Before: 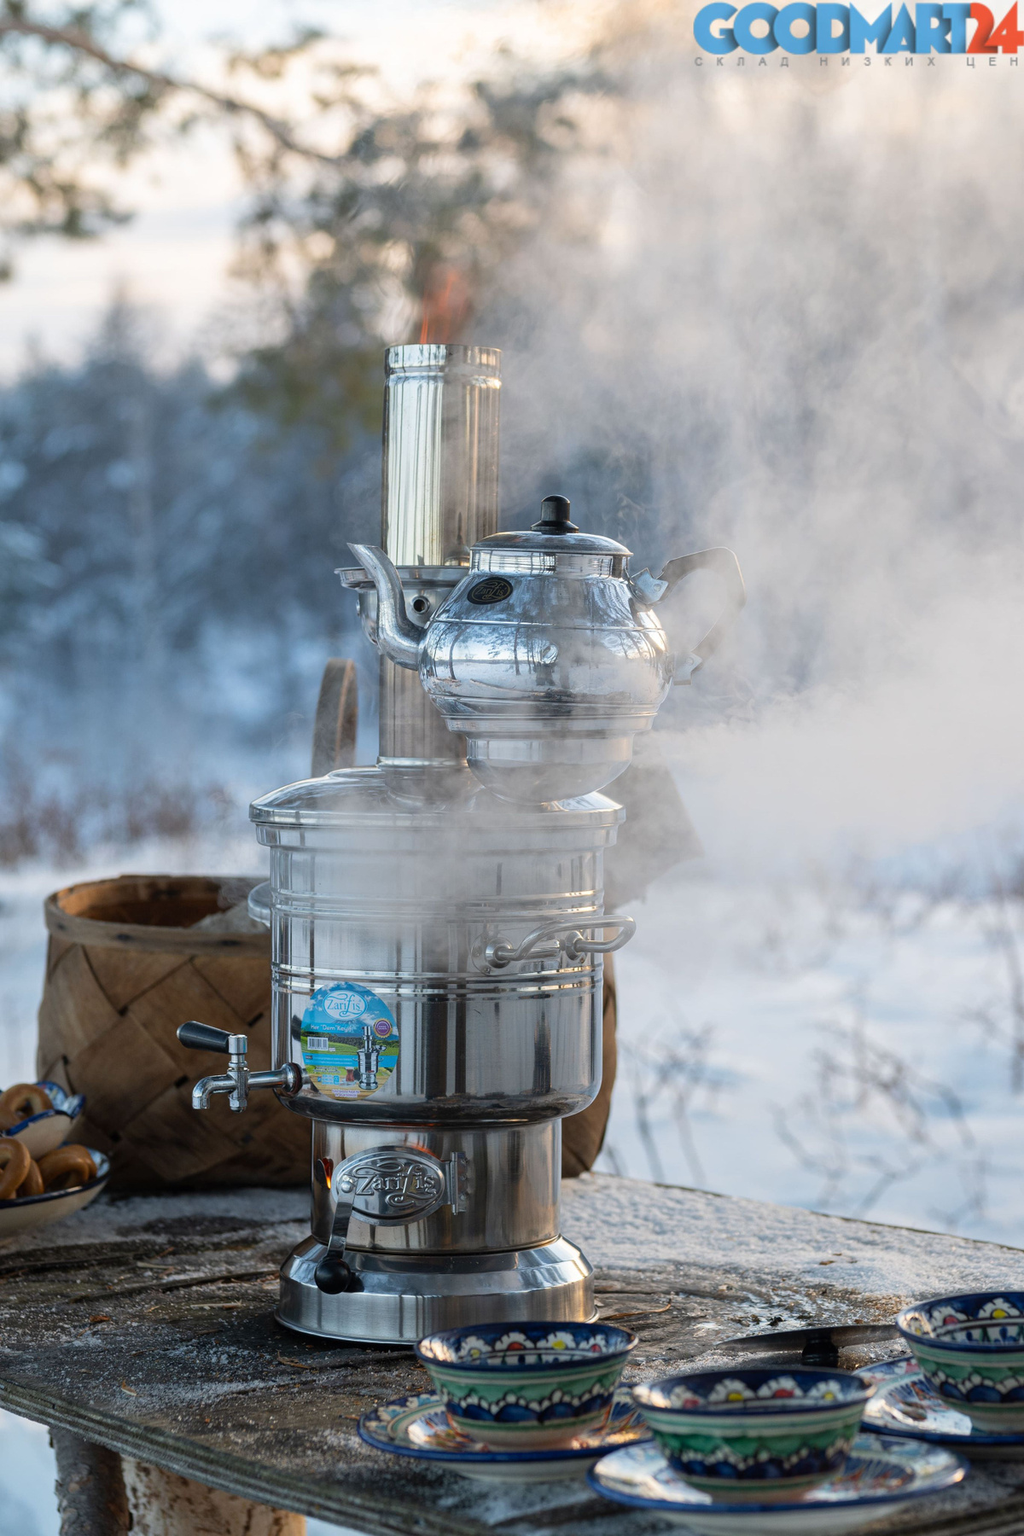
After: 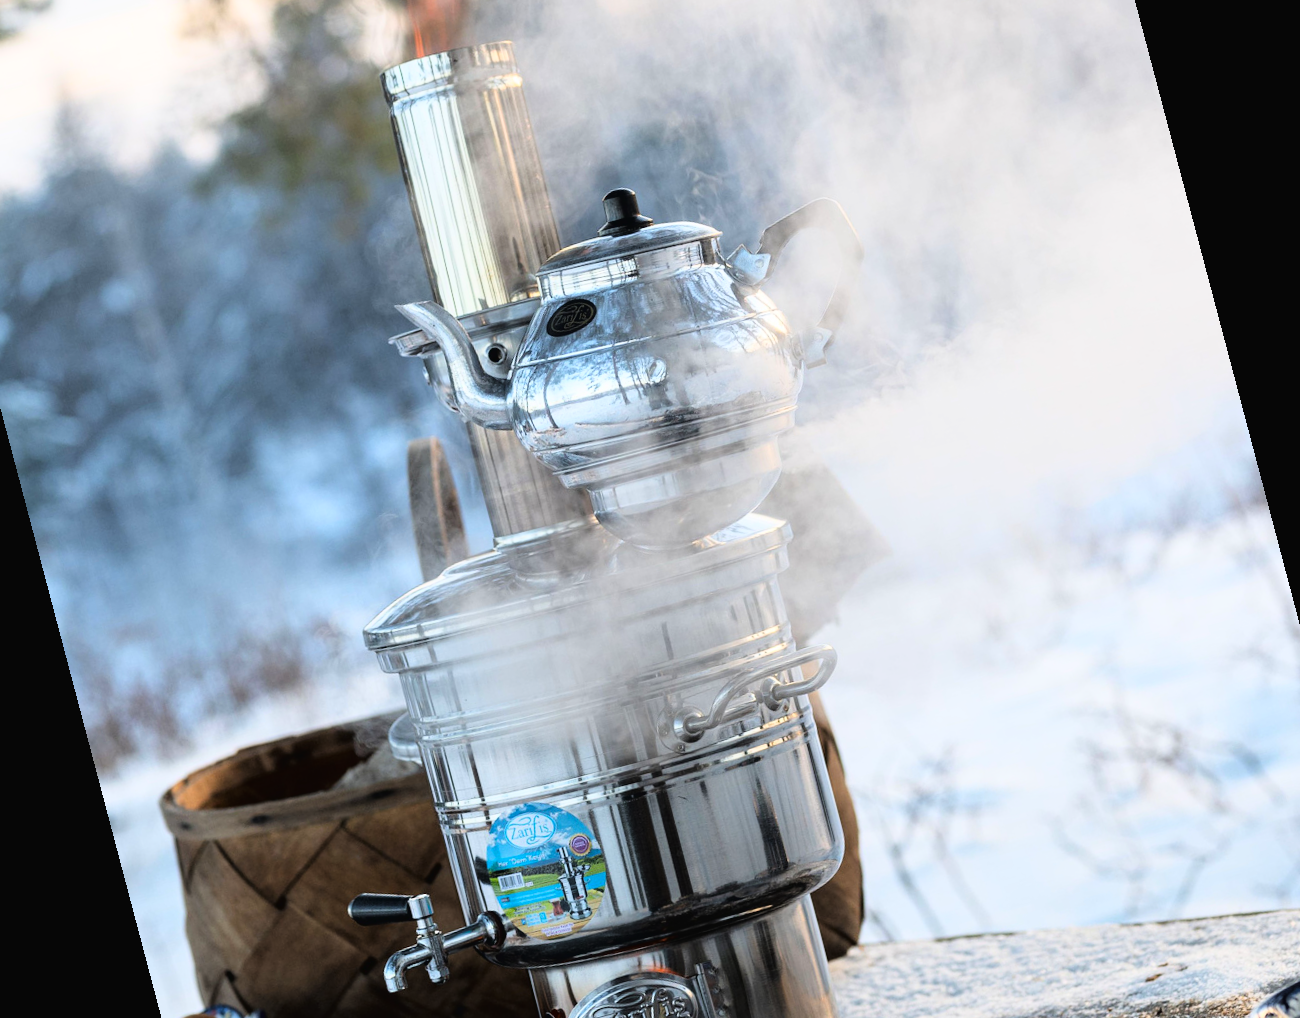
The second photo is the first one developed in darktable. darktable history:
tone curve: curves: ch0 [(0, 0.016) (0.11, 0.039) (0.259, 0.235) (0.383, 0.437) (0.499, 0.597) (0.733, 0.867) (0.843, 0.948) (1, 1)], color space Lab, linked channels, preserve colors none
rotate and perspective: rotation -14.8°, crop left 0.1, crop right 0.903, crop top 0.25, crop bottom 0.748
